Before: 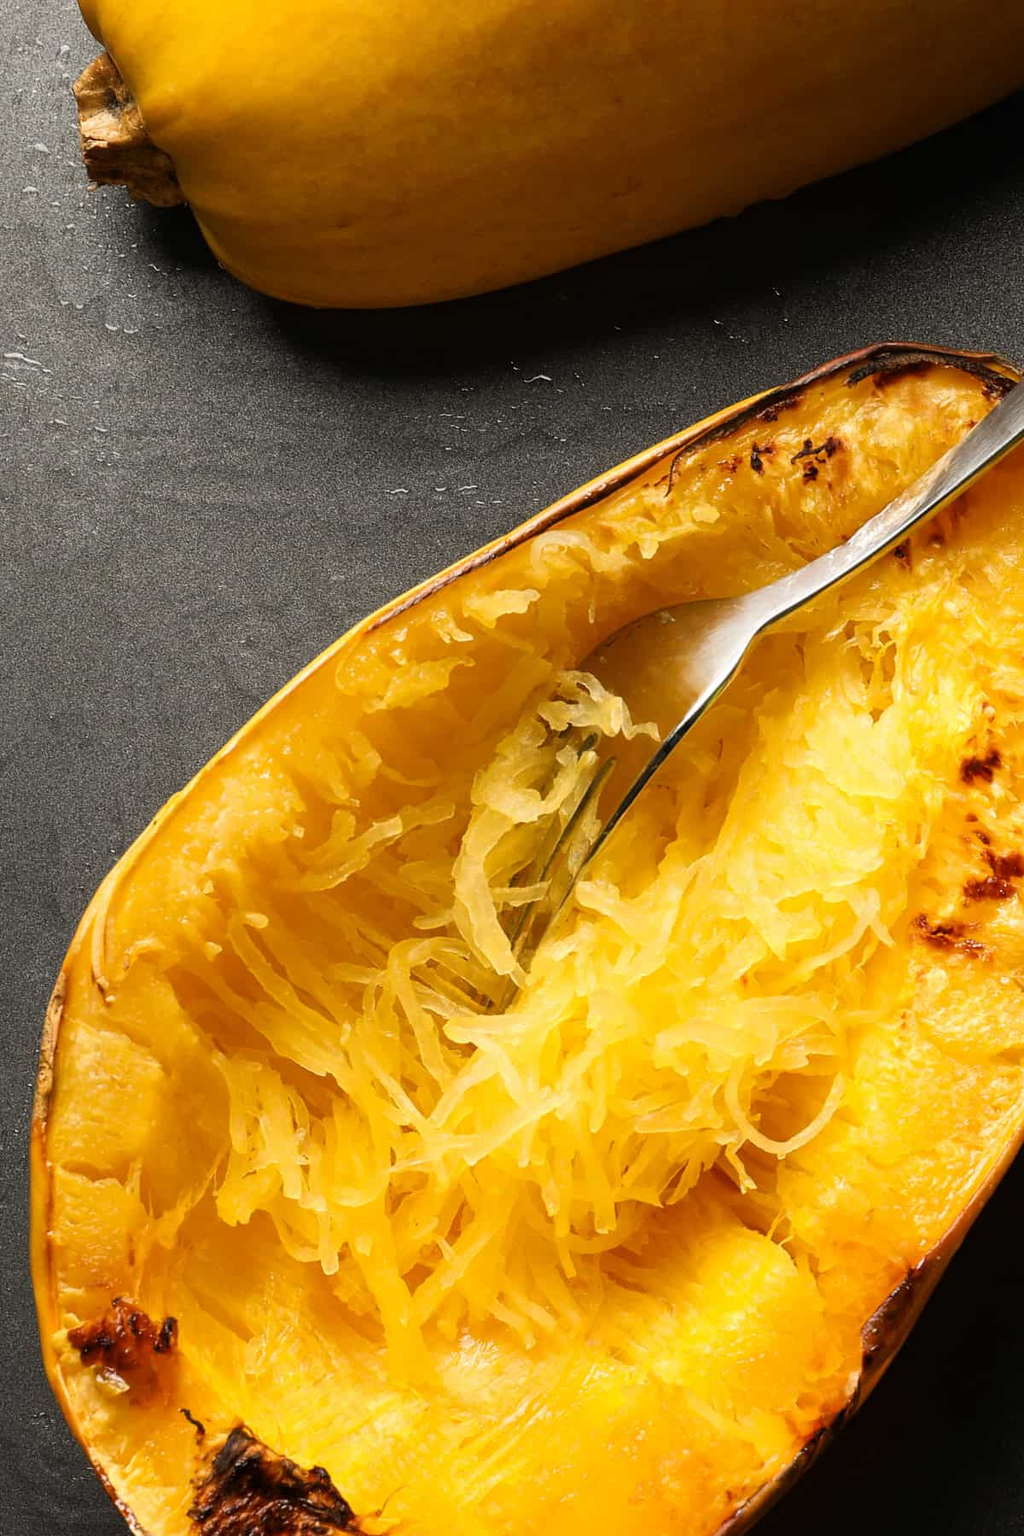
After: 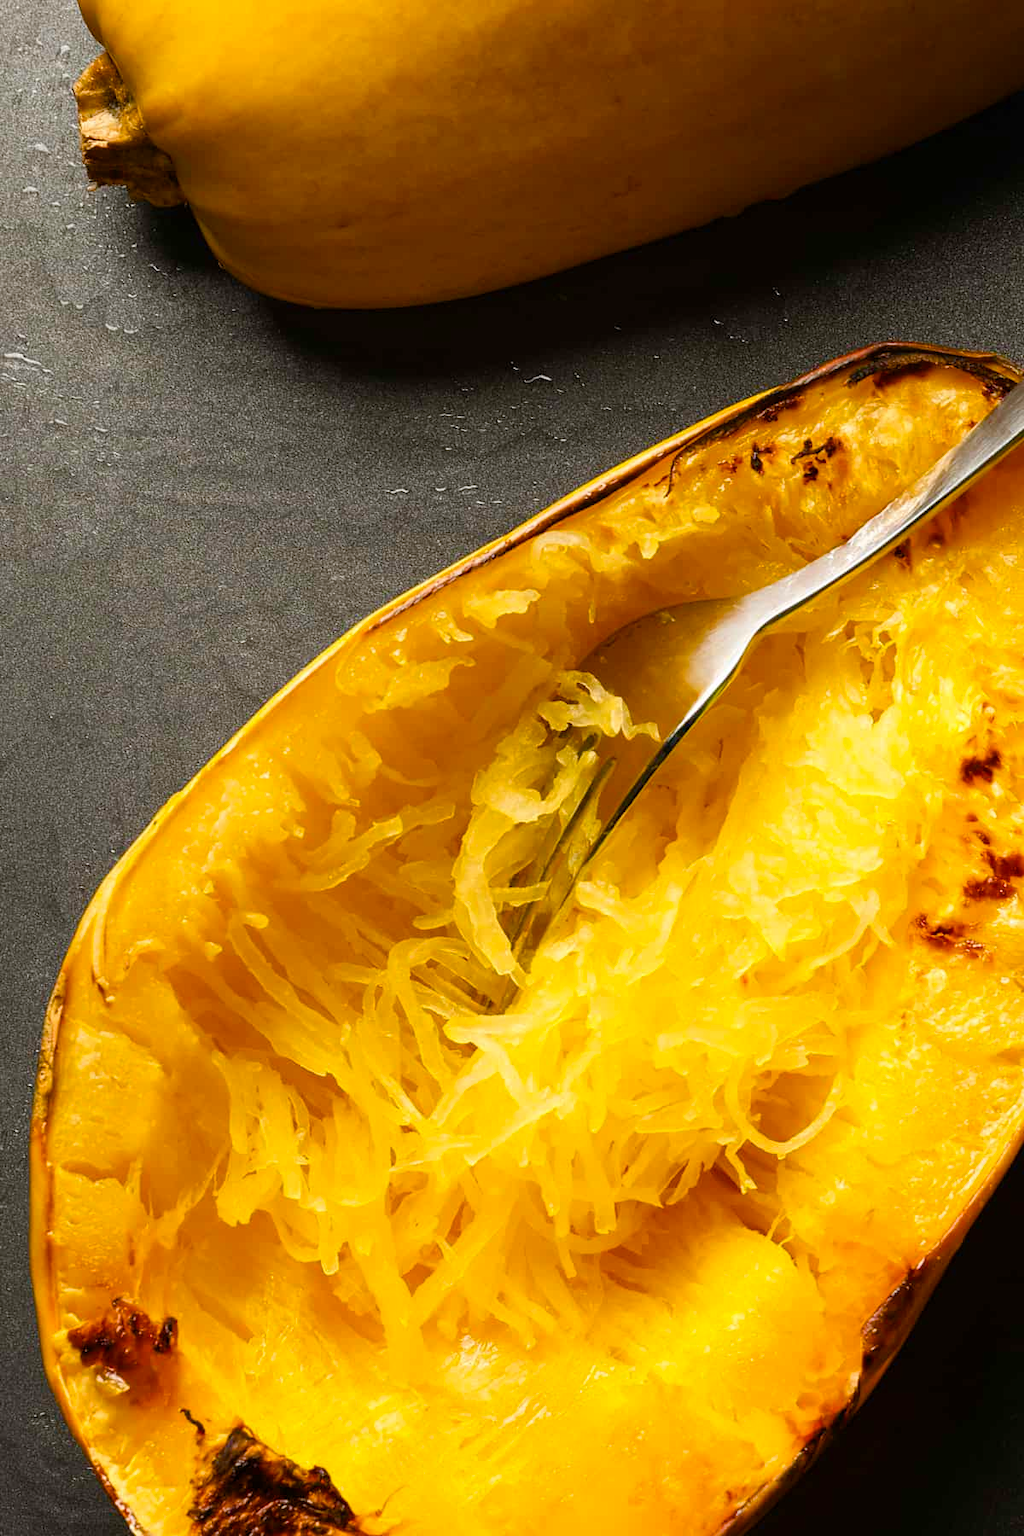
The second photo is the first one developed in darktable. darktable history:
color balance rgb: linear chroma grading › global chroma 15.414%, perceptual saturation grading › global saturation 20%, perceptual saturation grading › highlights -24.735%, perceptual saturation grading › shadows 25.515%, global vibrance 20%
